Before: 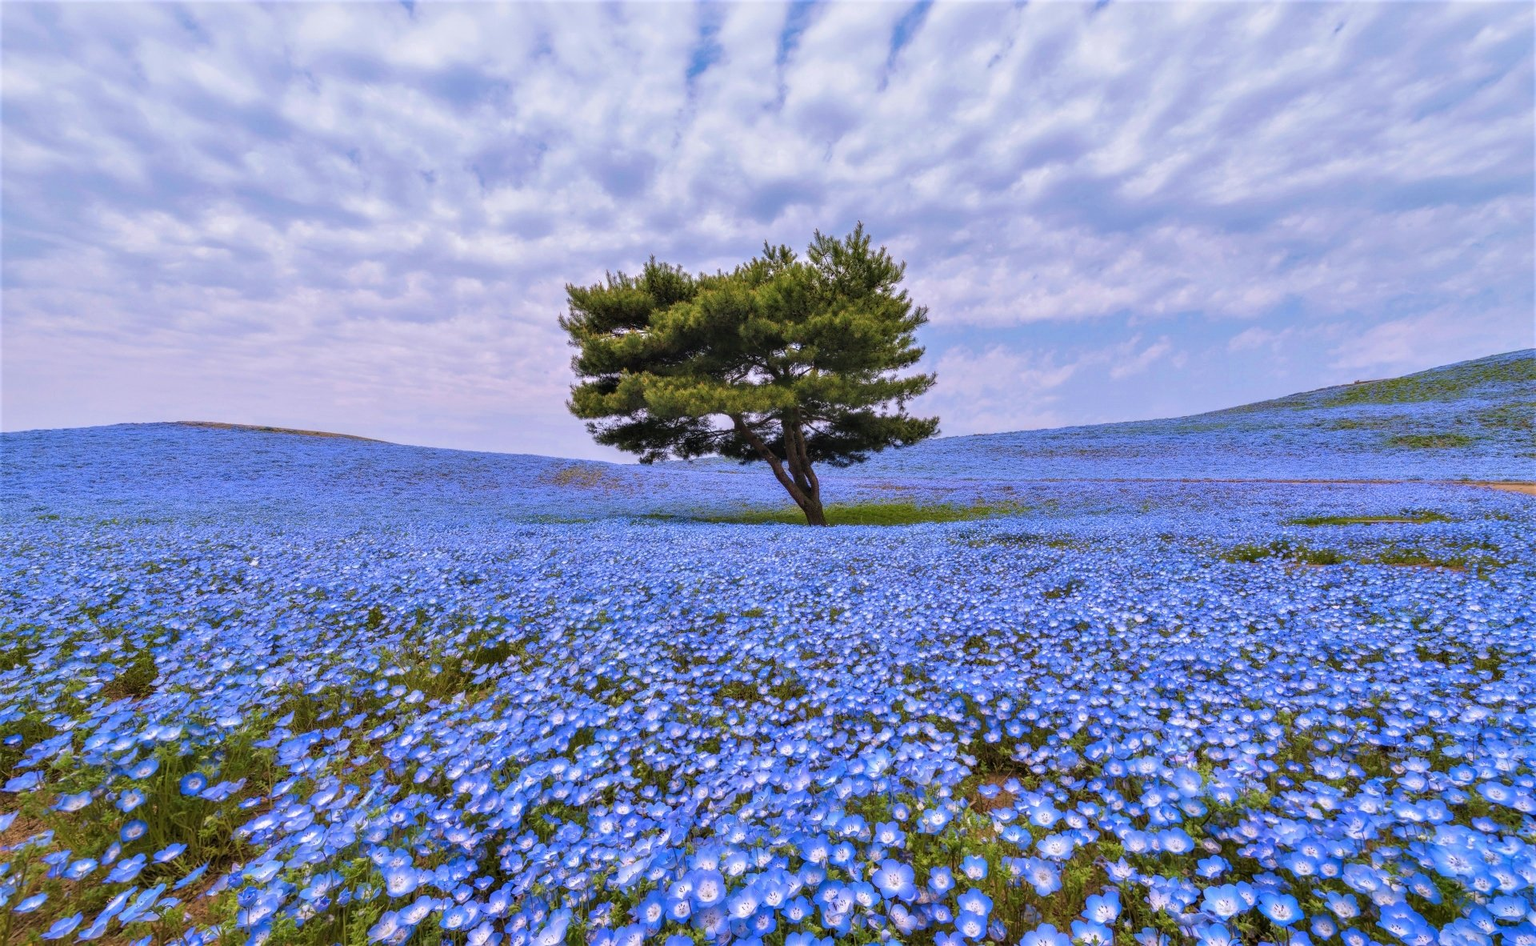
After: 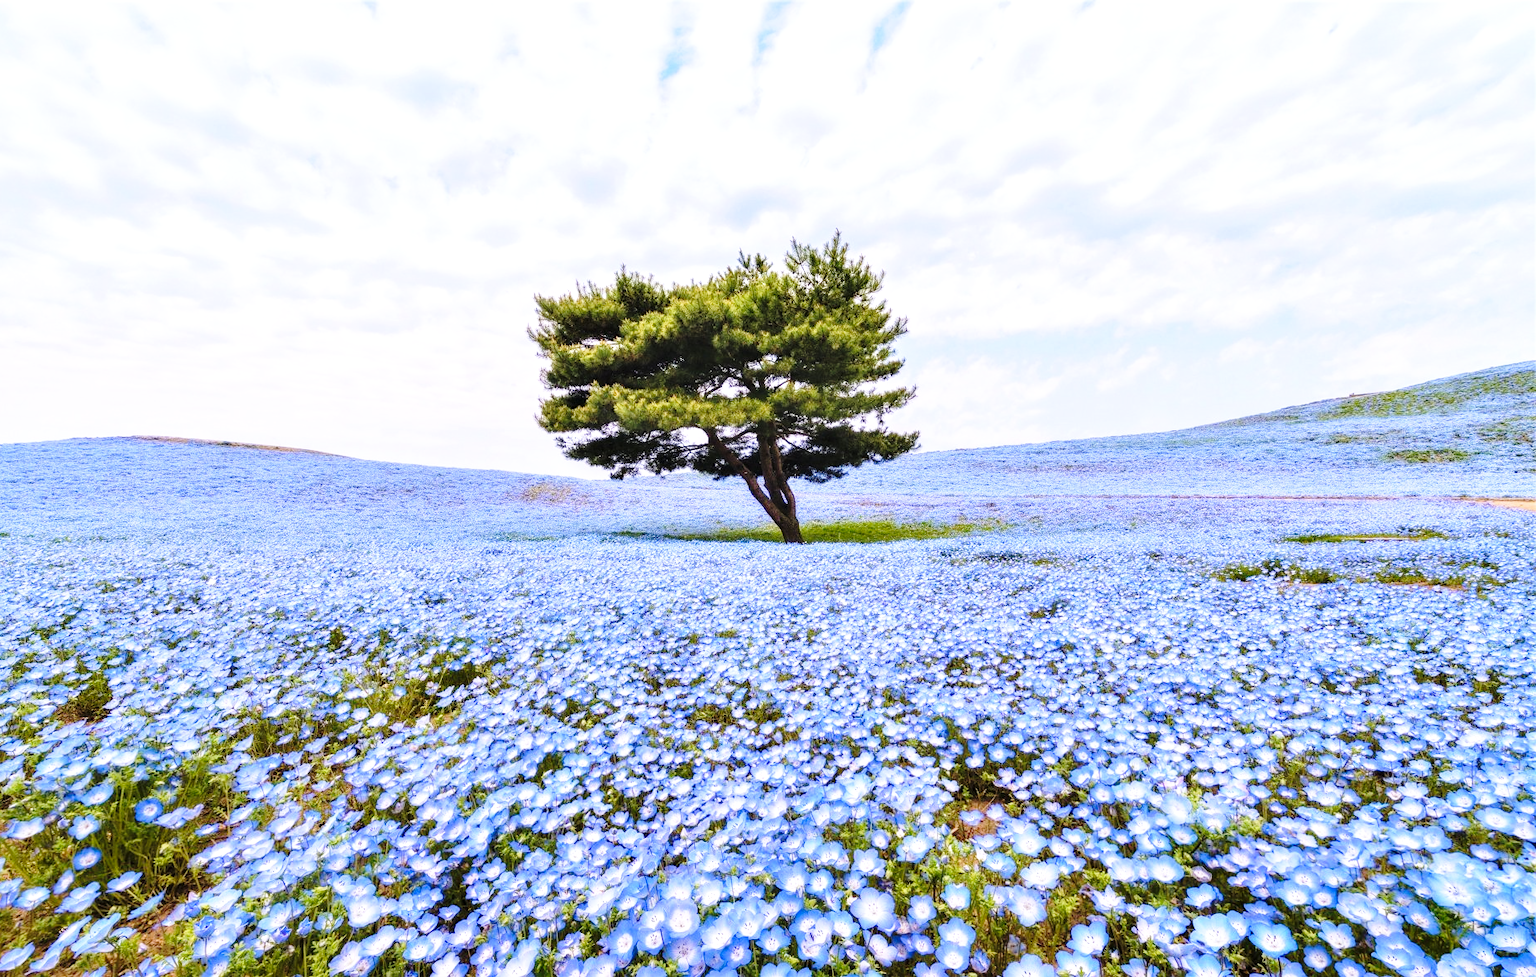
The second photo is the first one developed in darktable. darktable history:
exposure: black level correction 0, exposure 0.5 EV, compensate exposure bias true, compensate highlight preservation false
base curve: curves: ch0 [(0, 0) (0.028, 0.03) (0.121, 0.232) (0.46, 0.748) (0.859, 0.968) (1, 1)], preserve colors none
crop and rotate: left 3.238%
graduated density: rotation -180°, offset 27.42
tone equalizer: -8 EV -0.417 EV, -7 EV -0.389 EV, -6 EV -0.333 EV, -5 EV -0.222 EV, -3 EV 0.222 EV, -2 EV 0.333 EV, -1 EV 0.389 EV, +0 EV 0.417 EV, edges refinement/feathering 500, mask exposure compensation -1.57 EV, preserve details no
